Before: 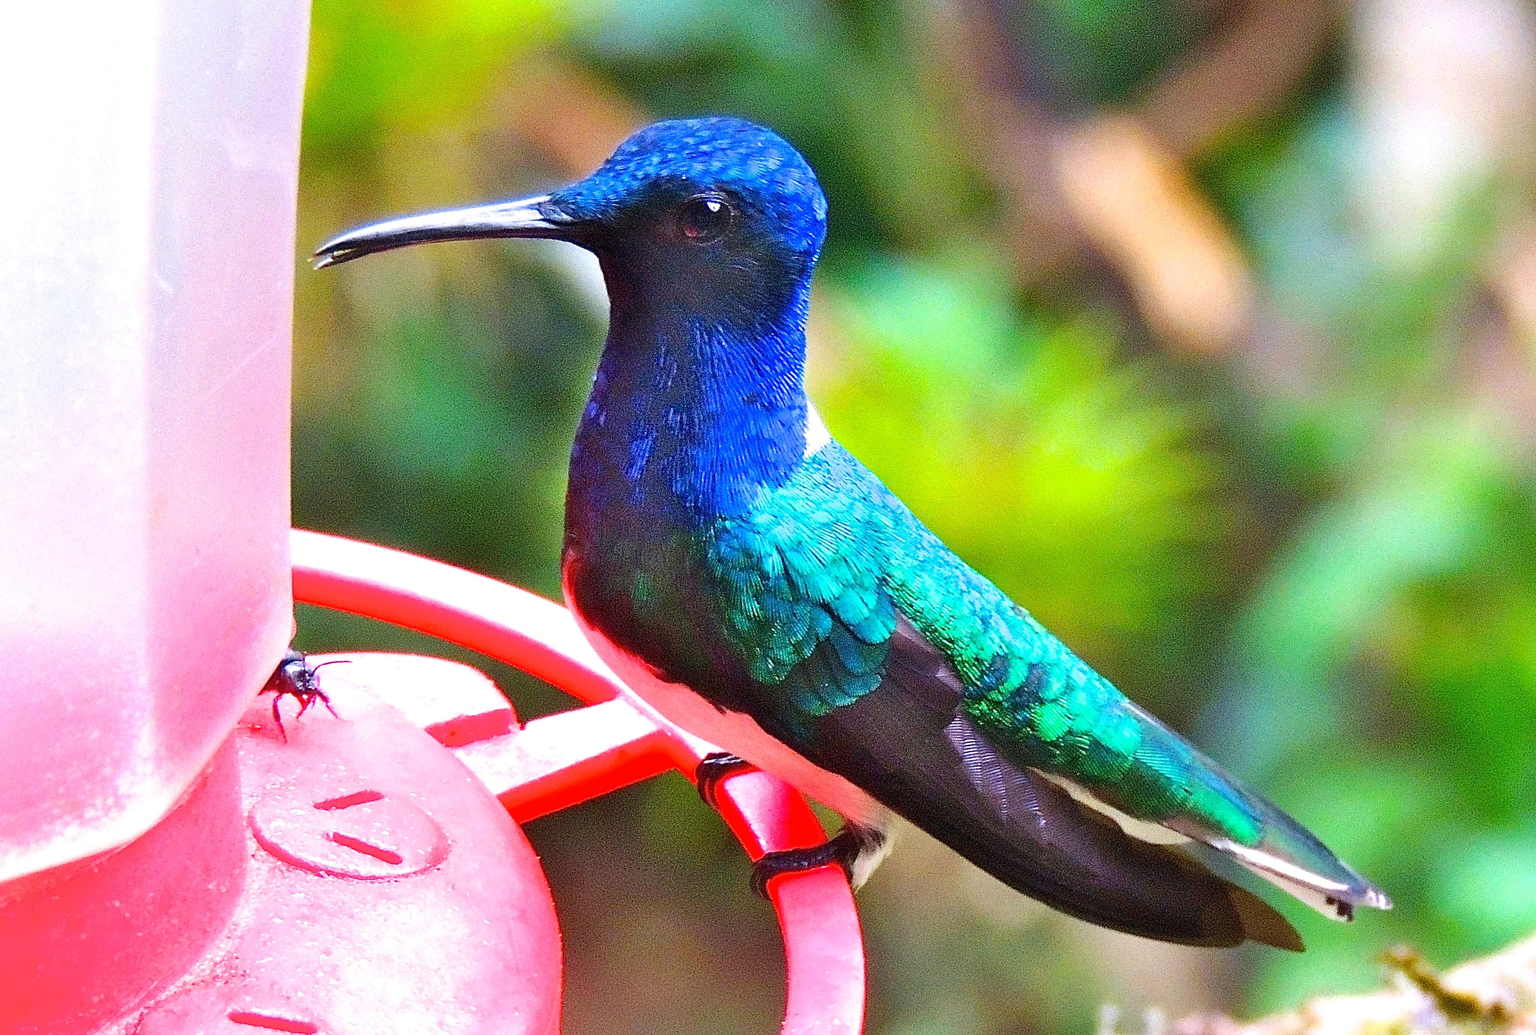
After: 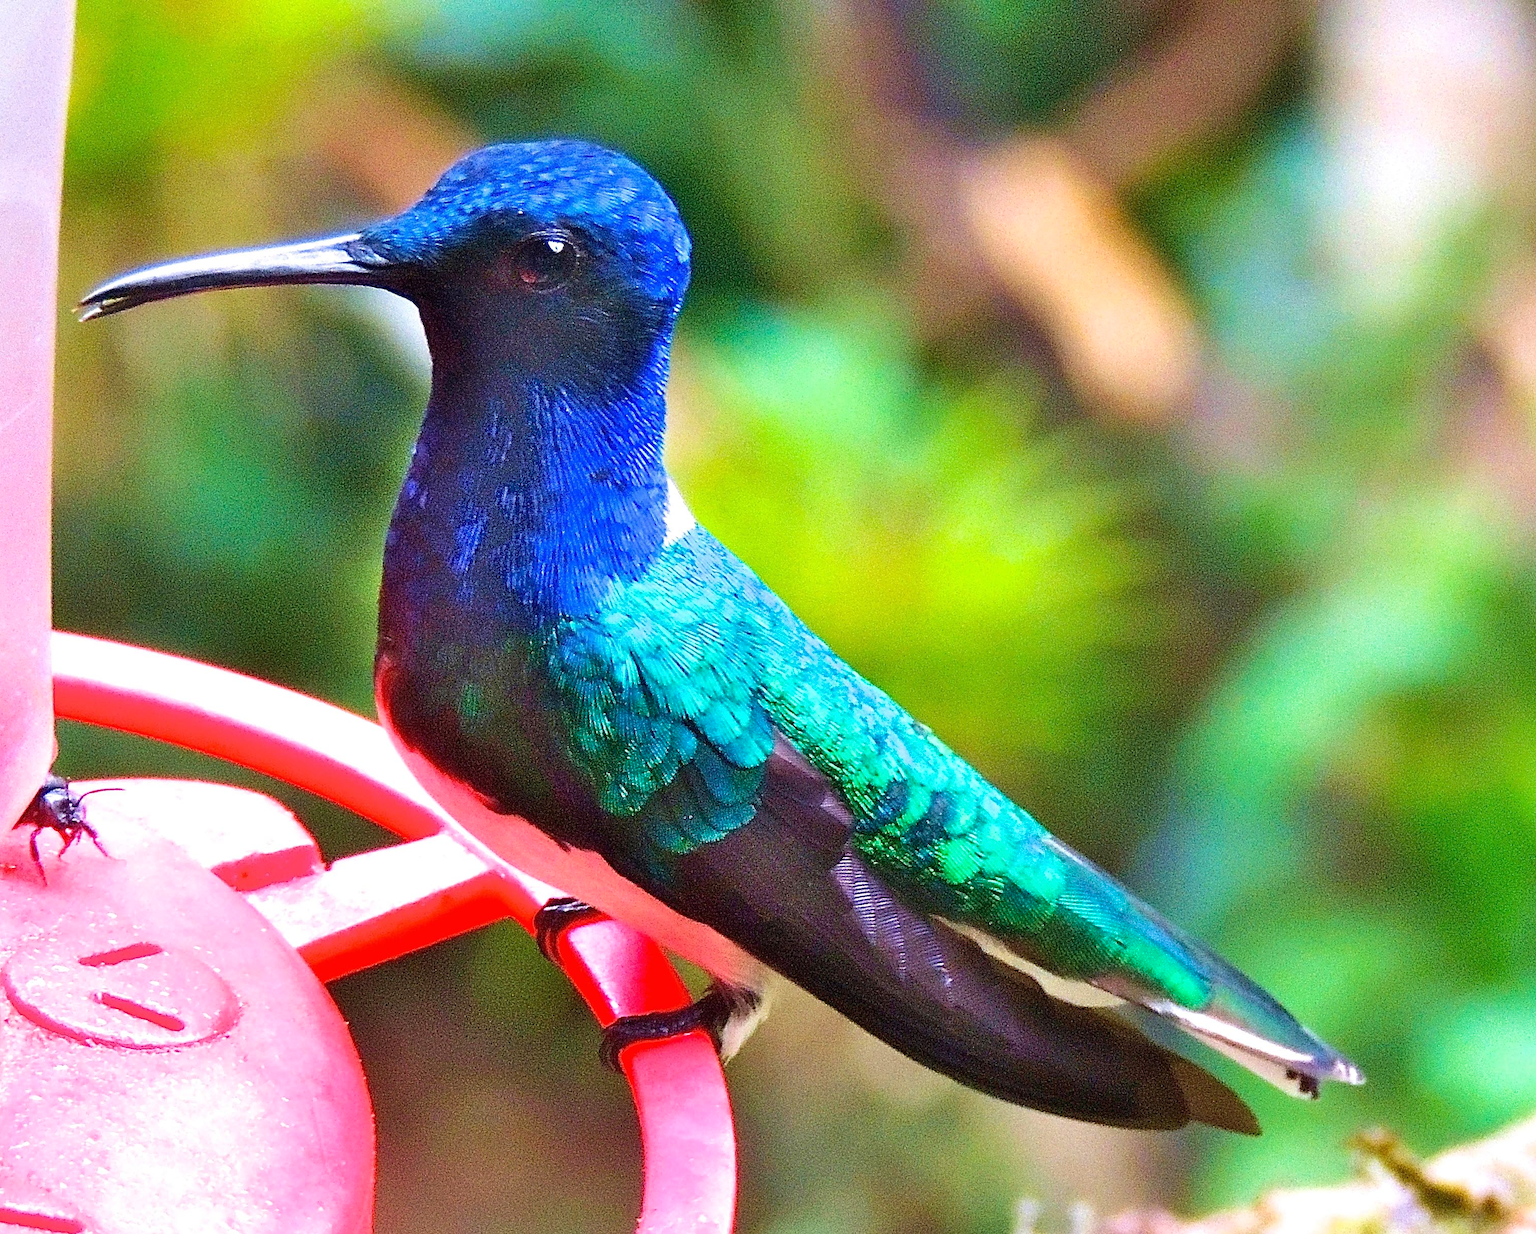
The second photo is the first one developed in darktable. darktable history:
crop: left 16.145%
velvia: strength 30%
